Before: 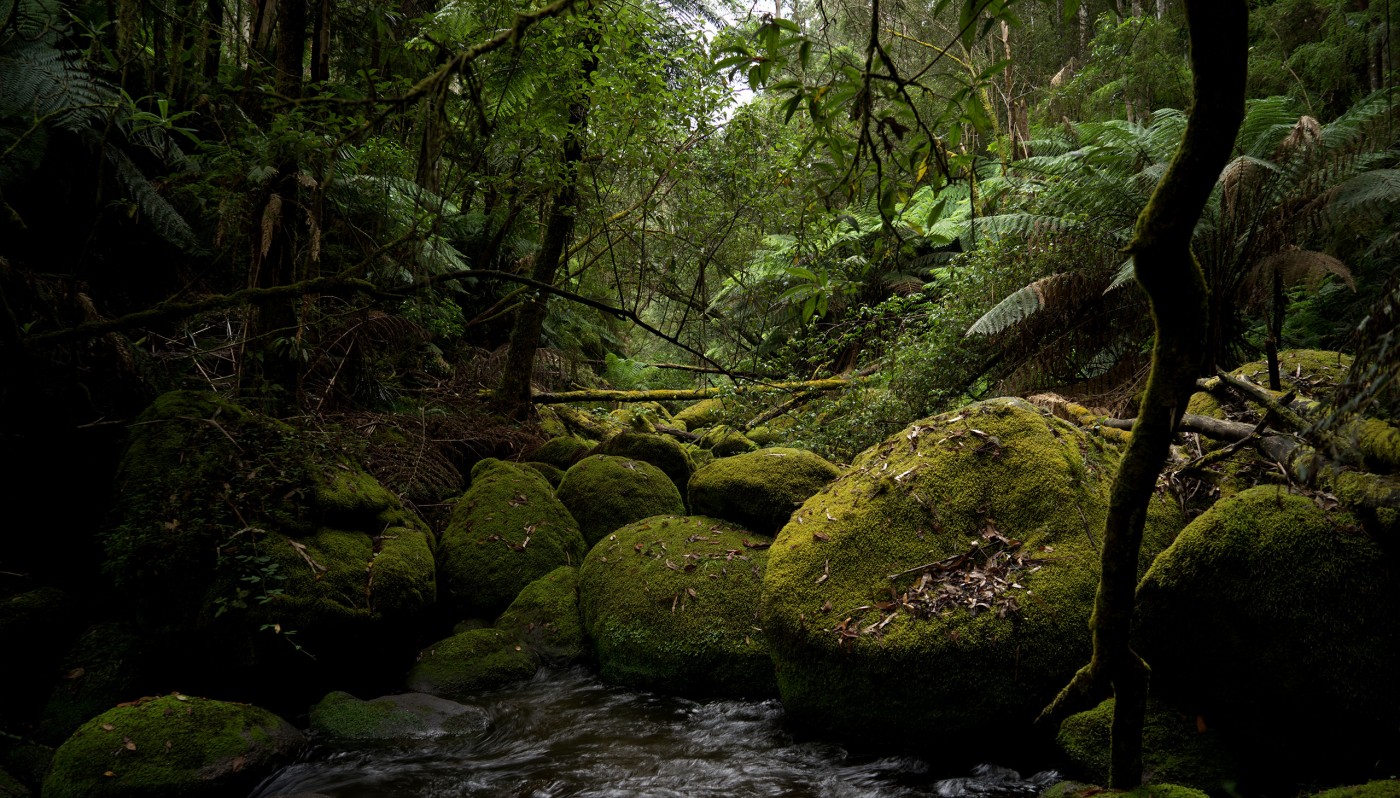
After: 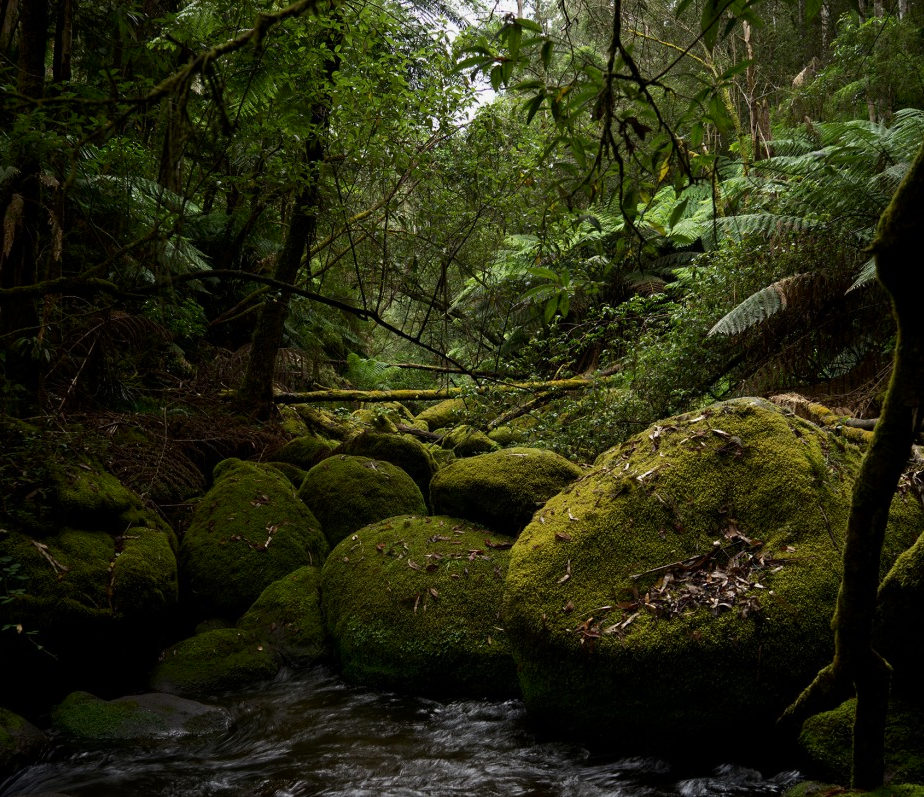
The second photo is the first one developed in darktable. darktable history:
crop and rotate: left 18.442%, right 15.508%
shadows and highlights: shadows -30, highlights 30
exposure: exposure -0.157 EV, compensate highlight preservation false
